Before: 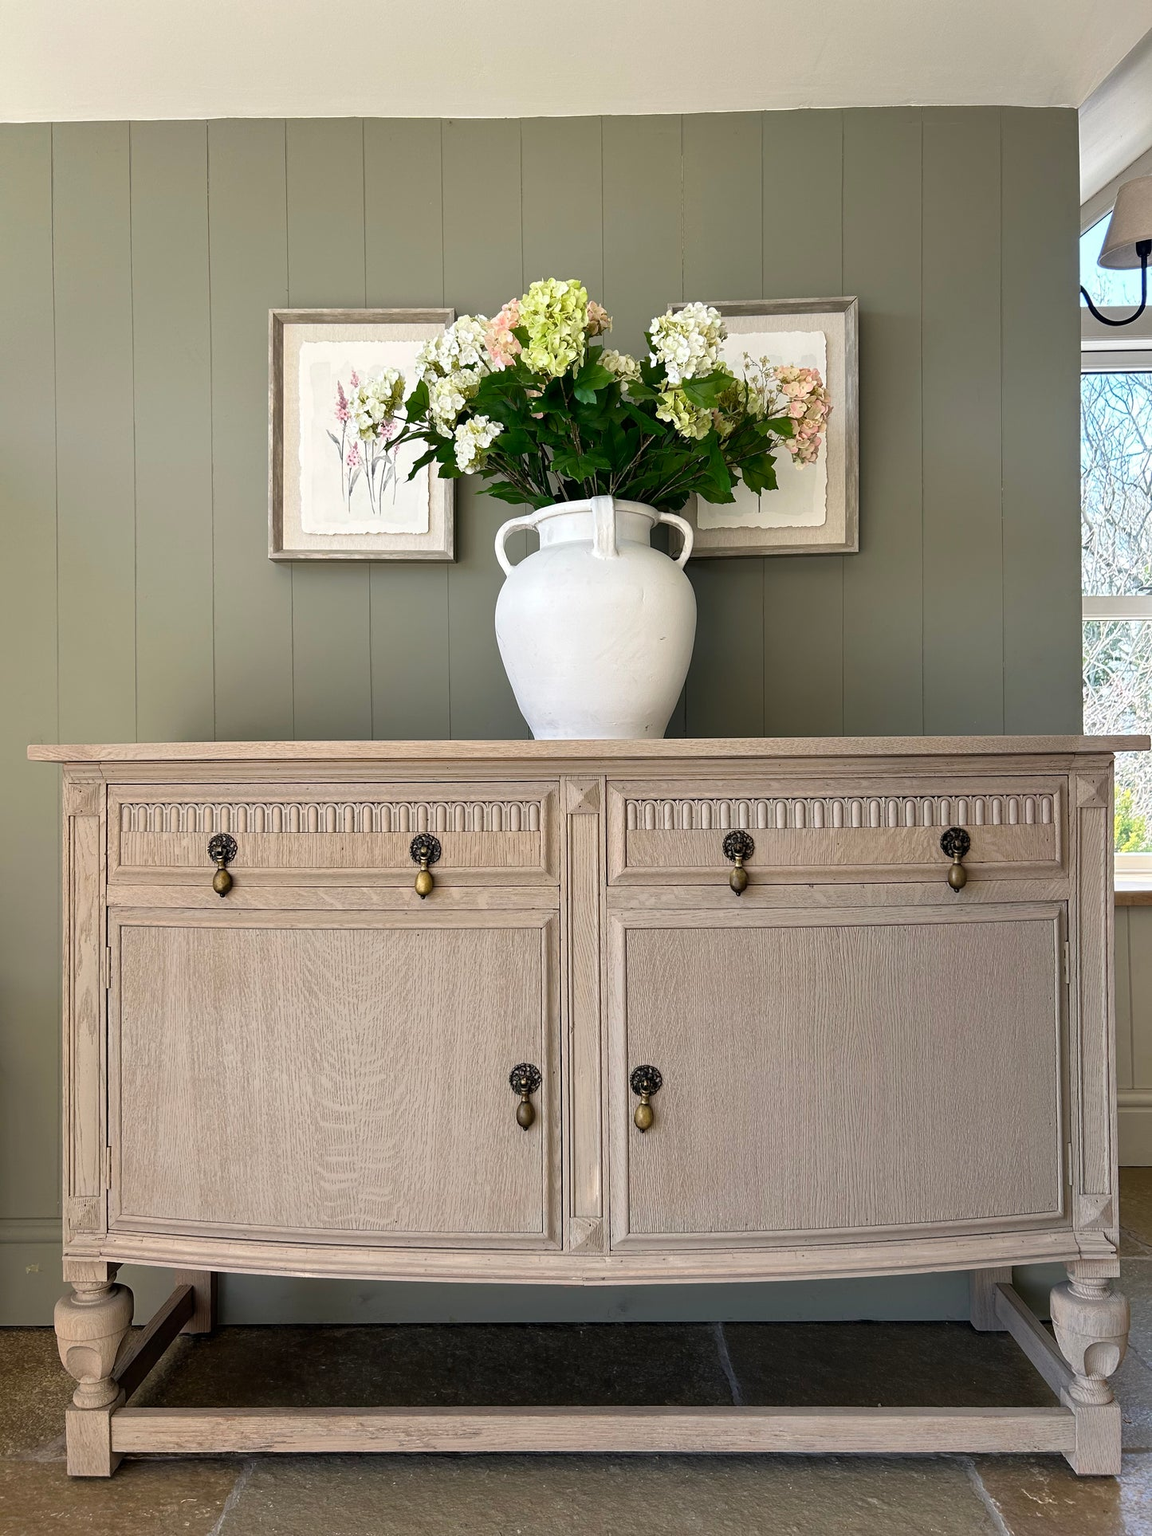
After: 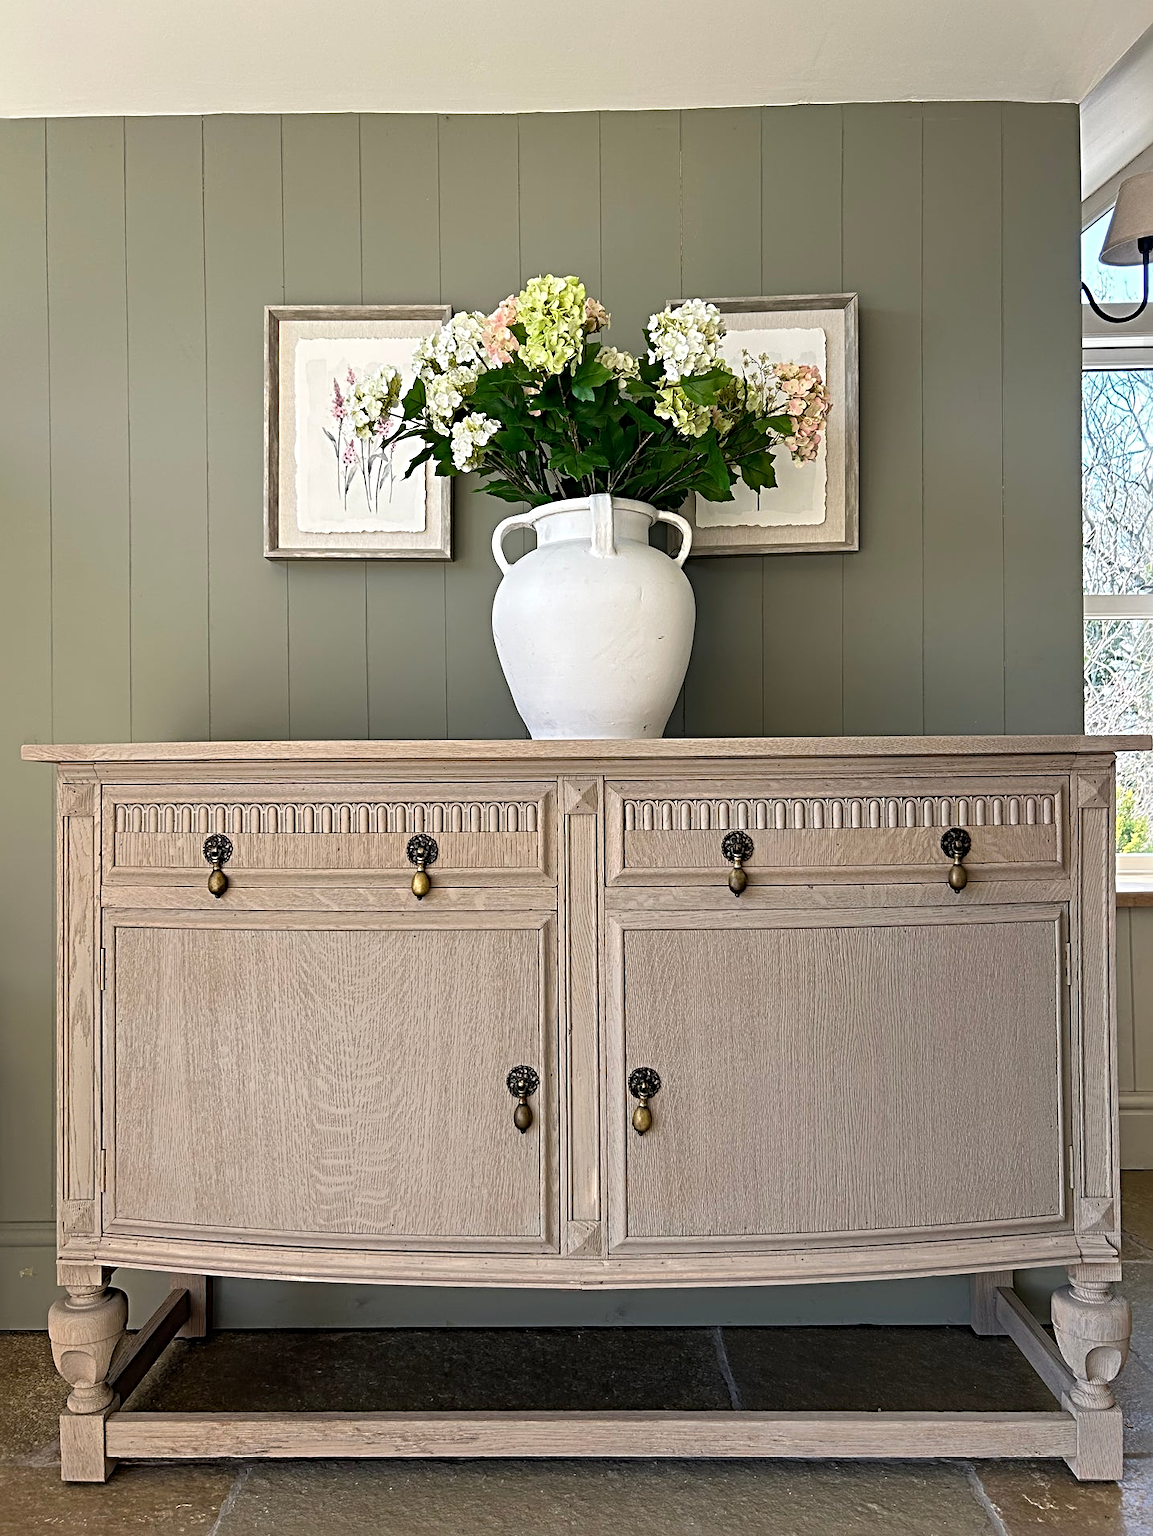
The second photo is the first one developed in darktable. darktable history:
sharpen: radius 4.88
crop and rotate: left 0.599%, top 0.375%, bottom 0.31%
